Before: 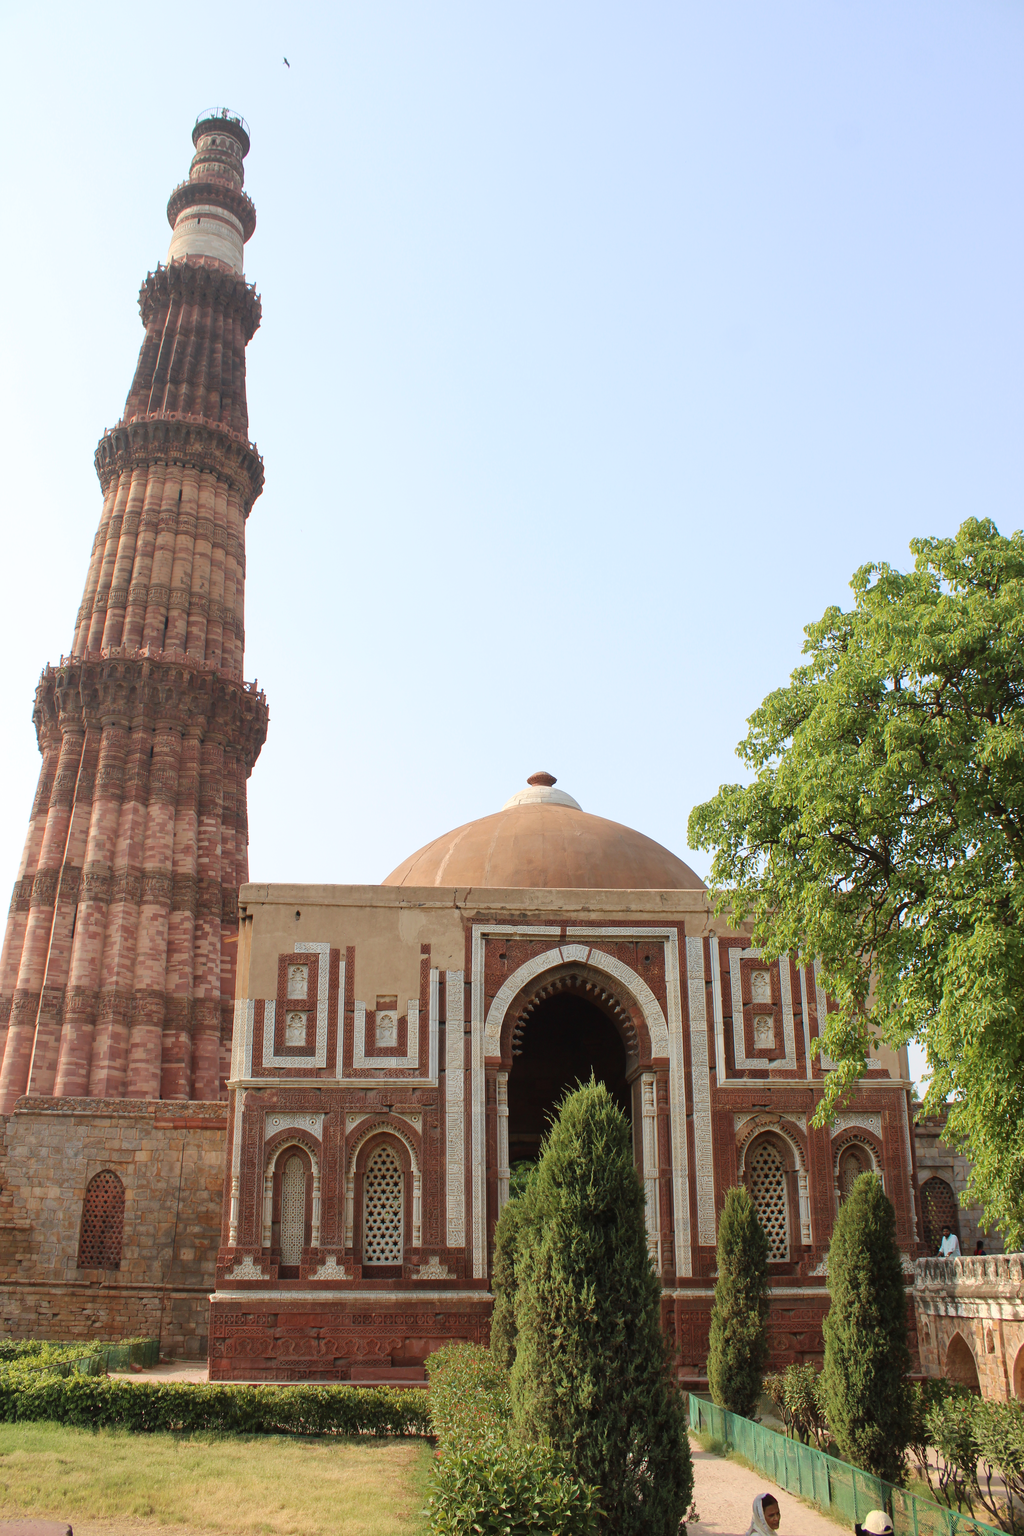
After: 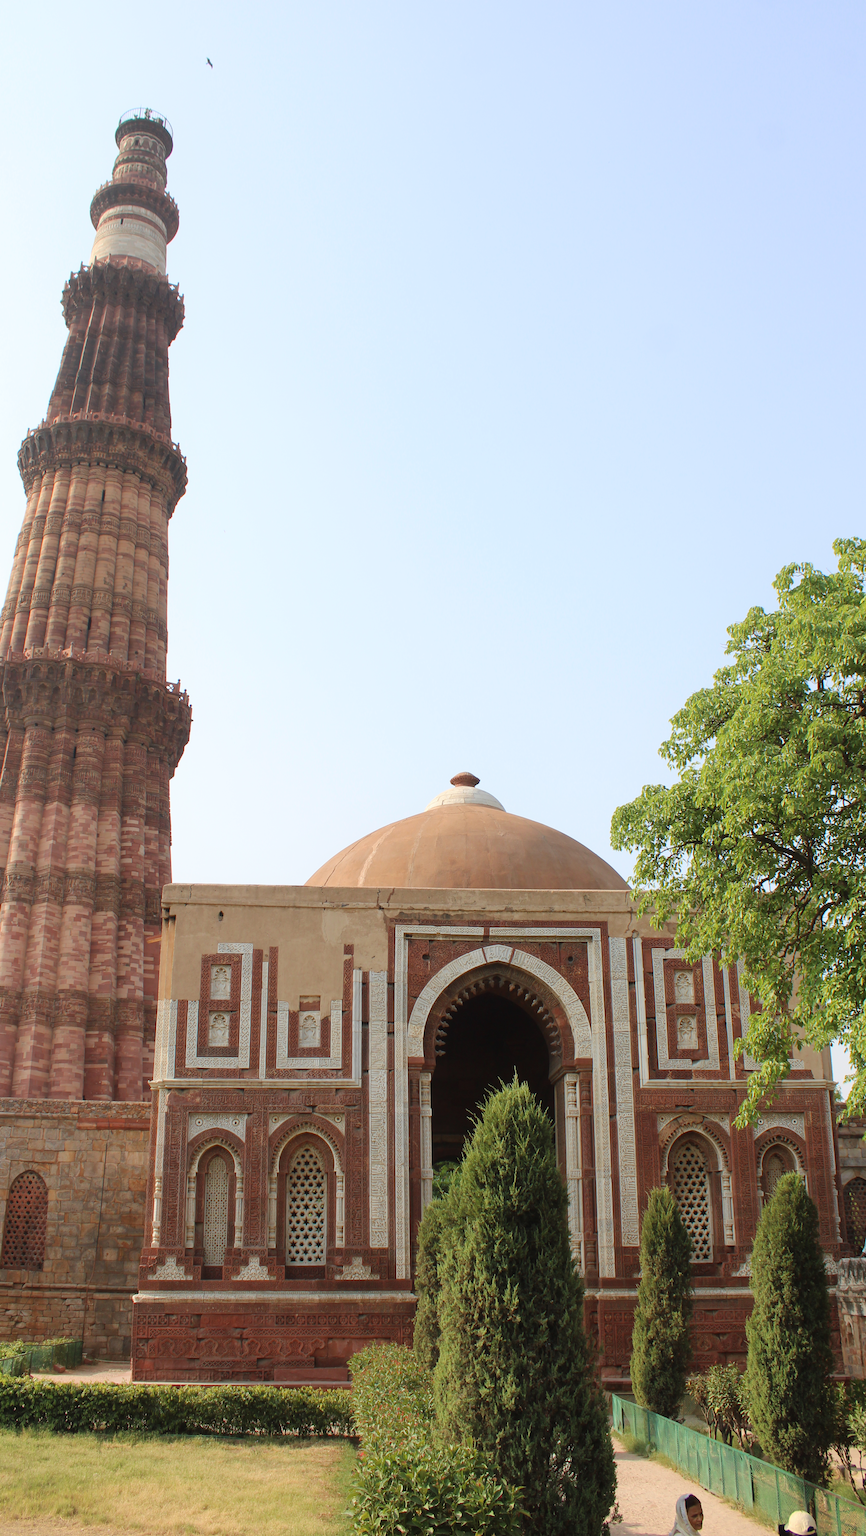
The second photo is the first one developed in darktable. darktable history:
local contrast: mode bilateral grid, contrast 99, coarseness 99, detail 92%, midtone range 0.2
crop: left 7.559%, right 7.826%
